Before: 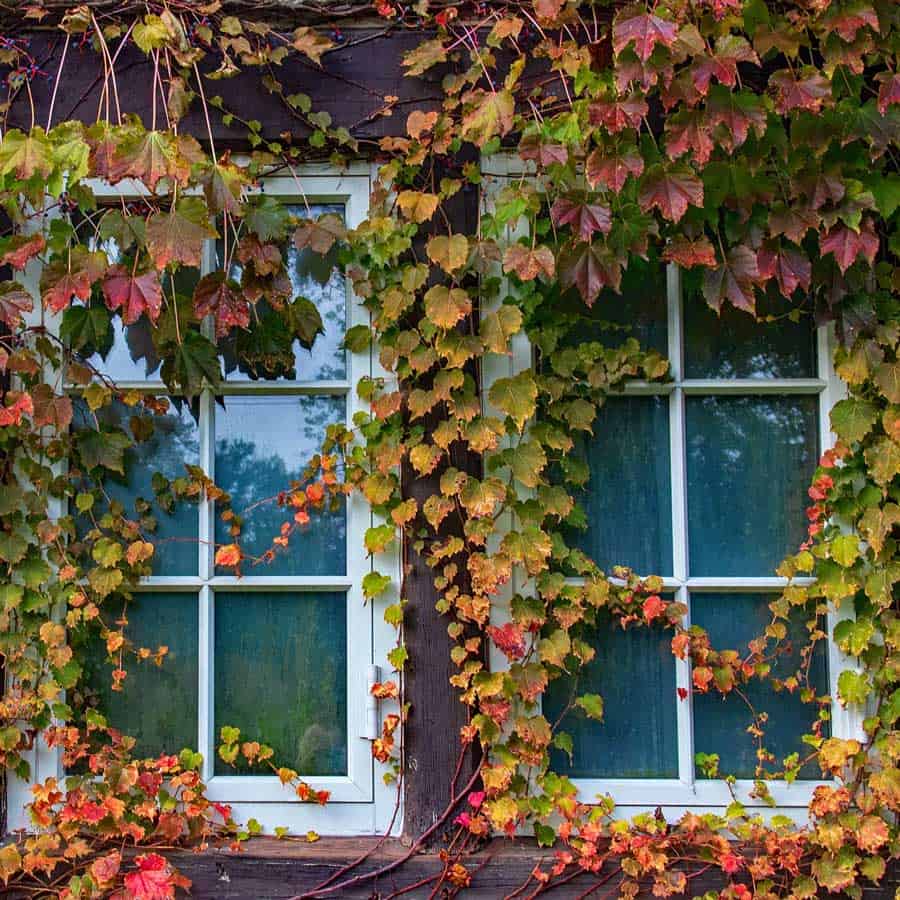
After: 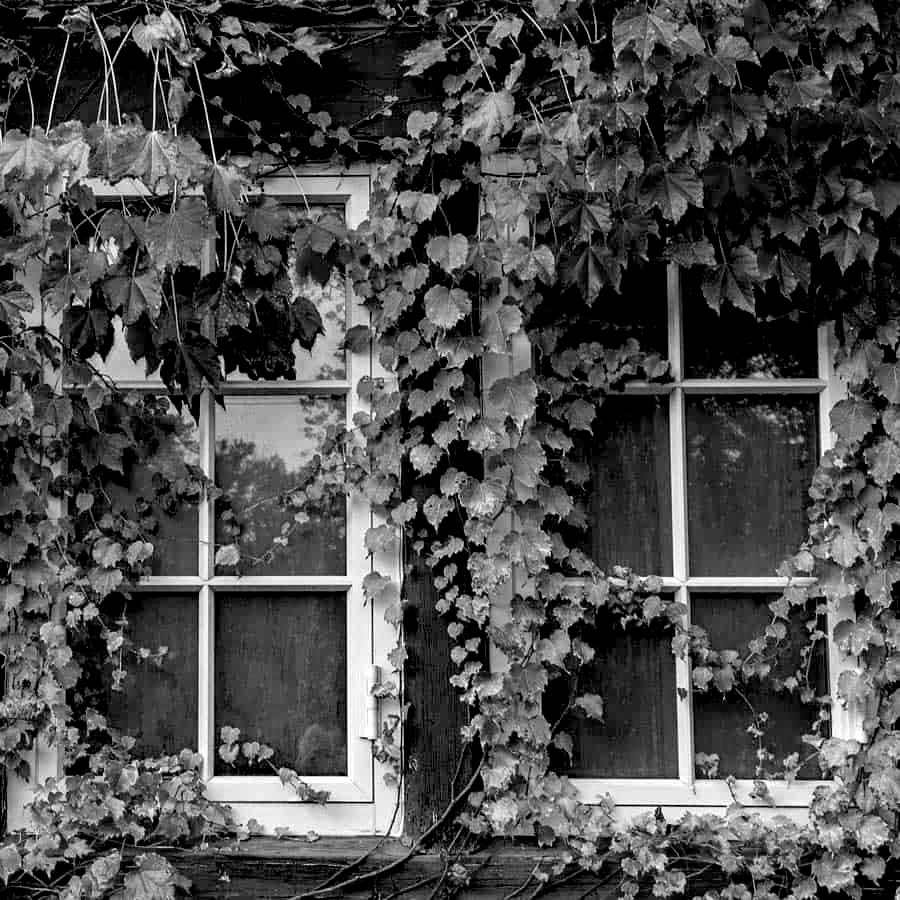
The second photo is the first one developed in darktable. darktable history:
monochrome: a 32, b 64, size 2.3
color balance: contrast 6.48%, output saturation 113.3%
exposure: black level correction 0.025, exposure 0.182 EV, compensate highlight preservation false
